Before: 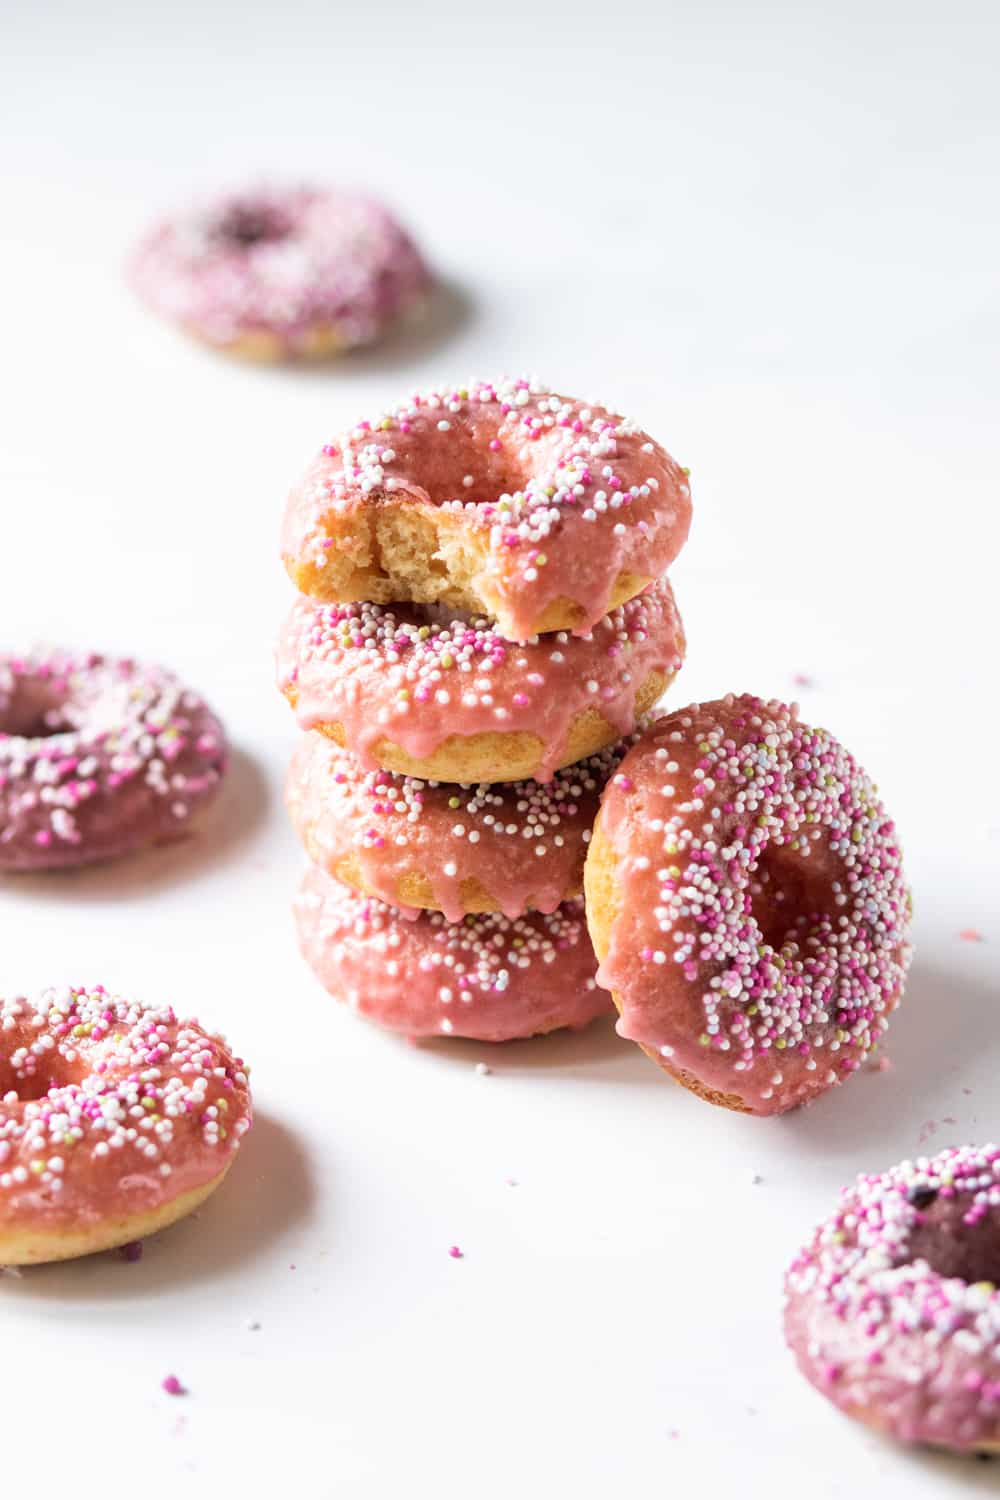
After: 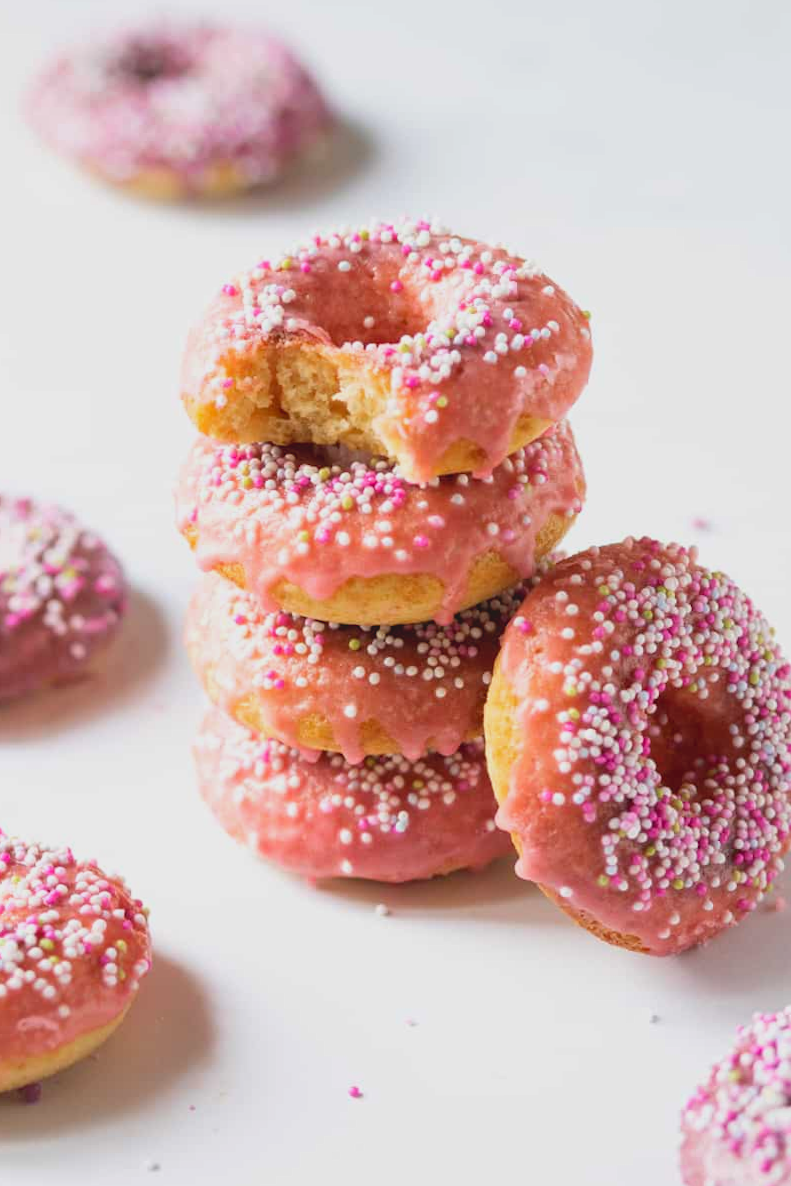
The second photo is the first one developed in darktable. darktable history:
rotate and perspective: rotation 0.174°, lens shift (vertical) 0.013, lens shift (horizontal) 0.019, shear 0.001, automatic cropping original format, crop left 0.007, crop right 0.991, crop top 0.016, crop bottom 0.997
crop and rotate: left 10.071%, top 10.071%, right 10.02%, bottom 10.02%
lowpass: radius 0.1, contrast 0.85, saturation 1.1, unbound 0
